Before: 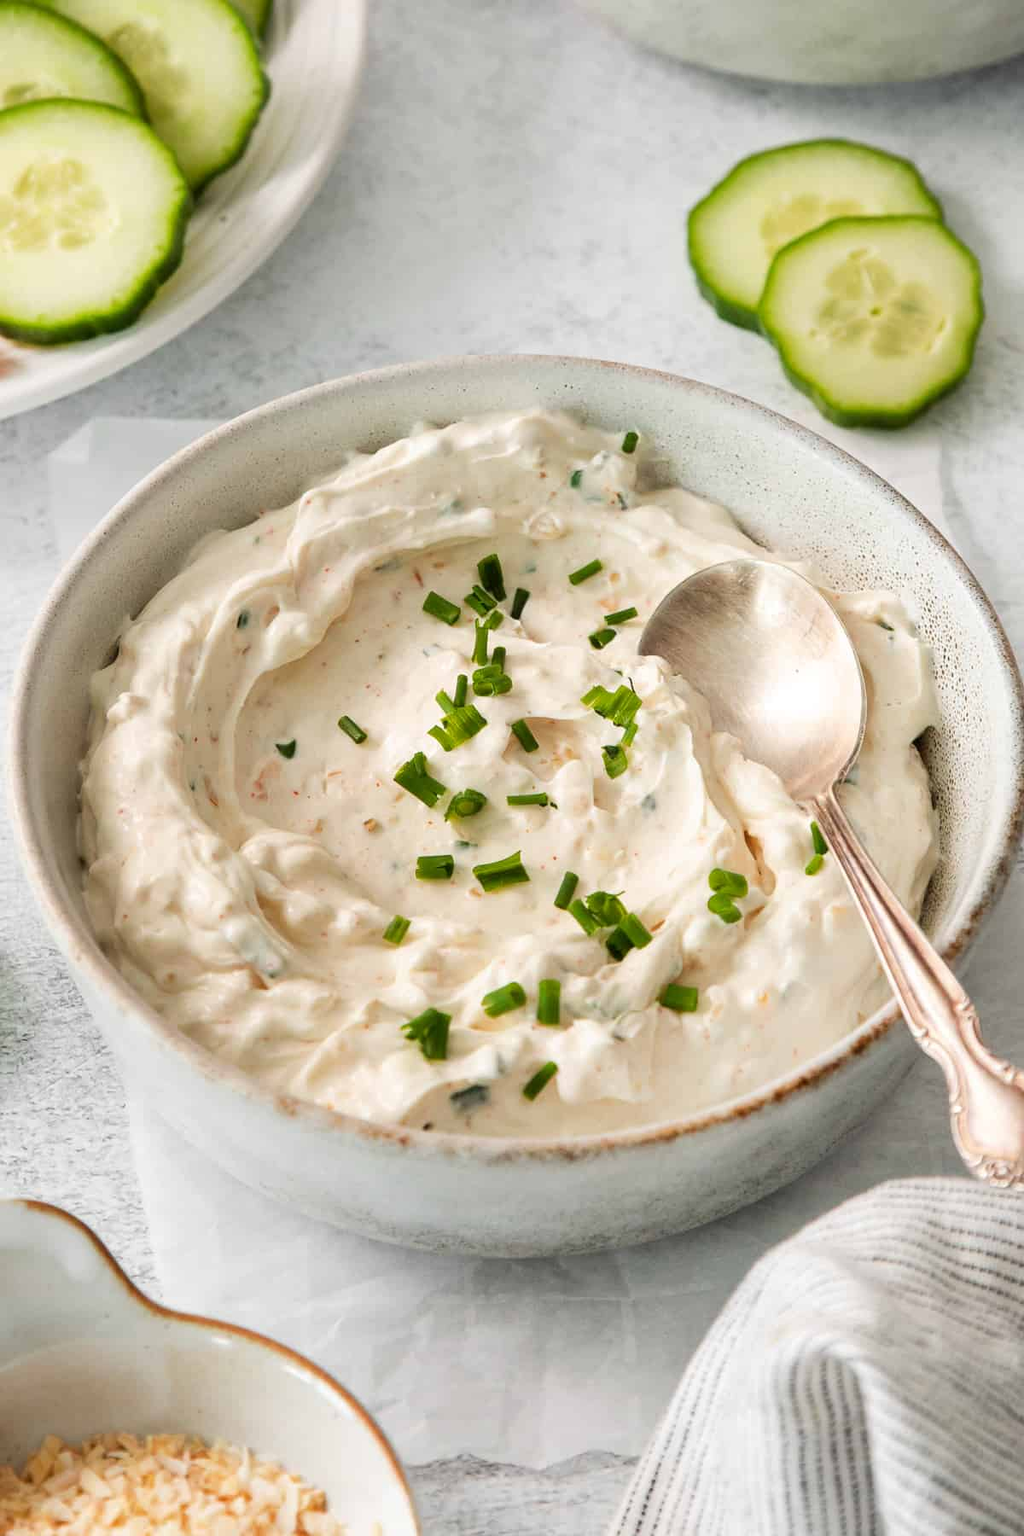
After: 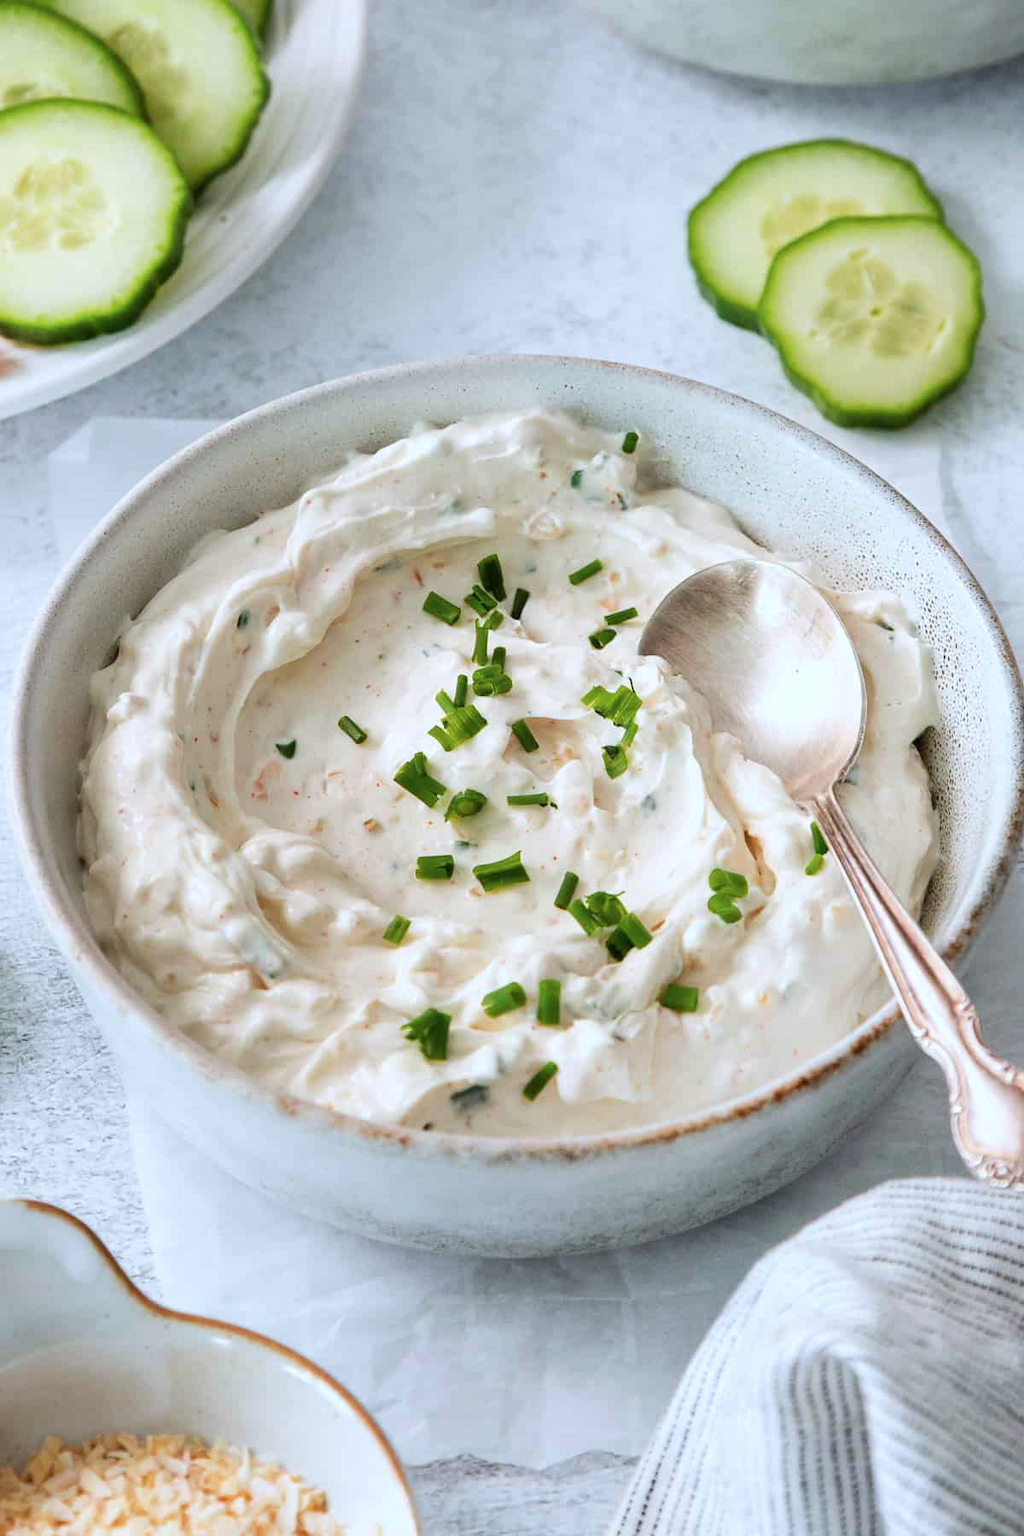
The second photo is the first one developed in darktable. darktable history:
color calibration: x 0.372, y 0.386, temperature 4283.6 K
